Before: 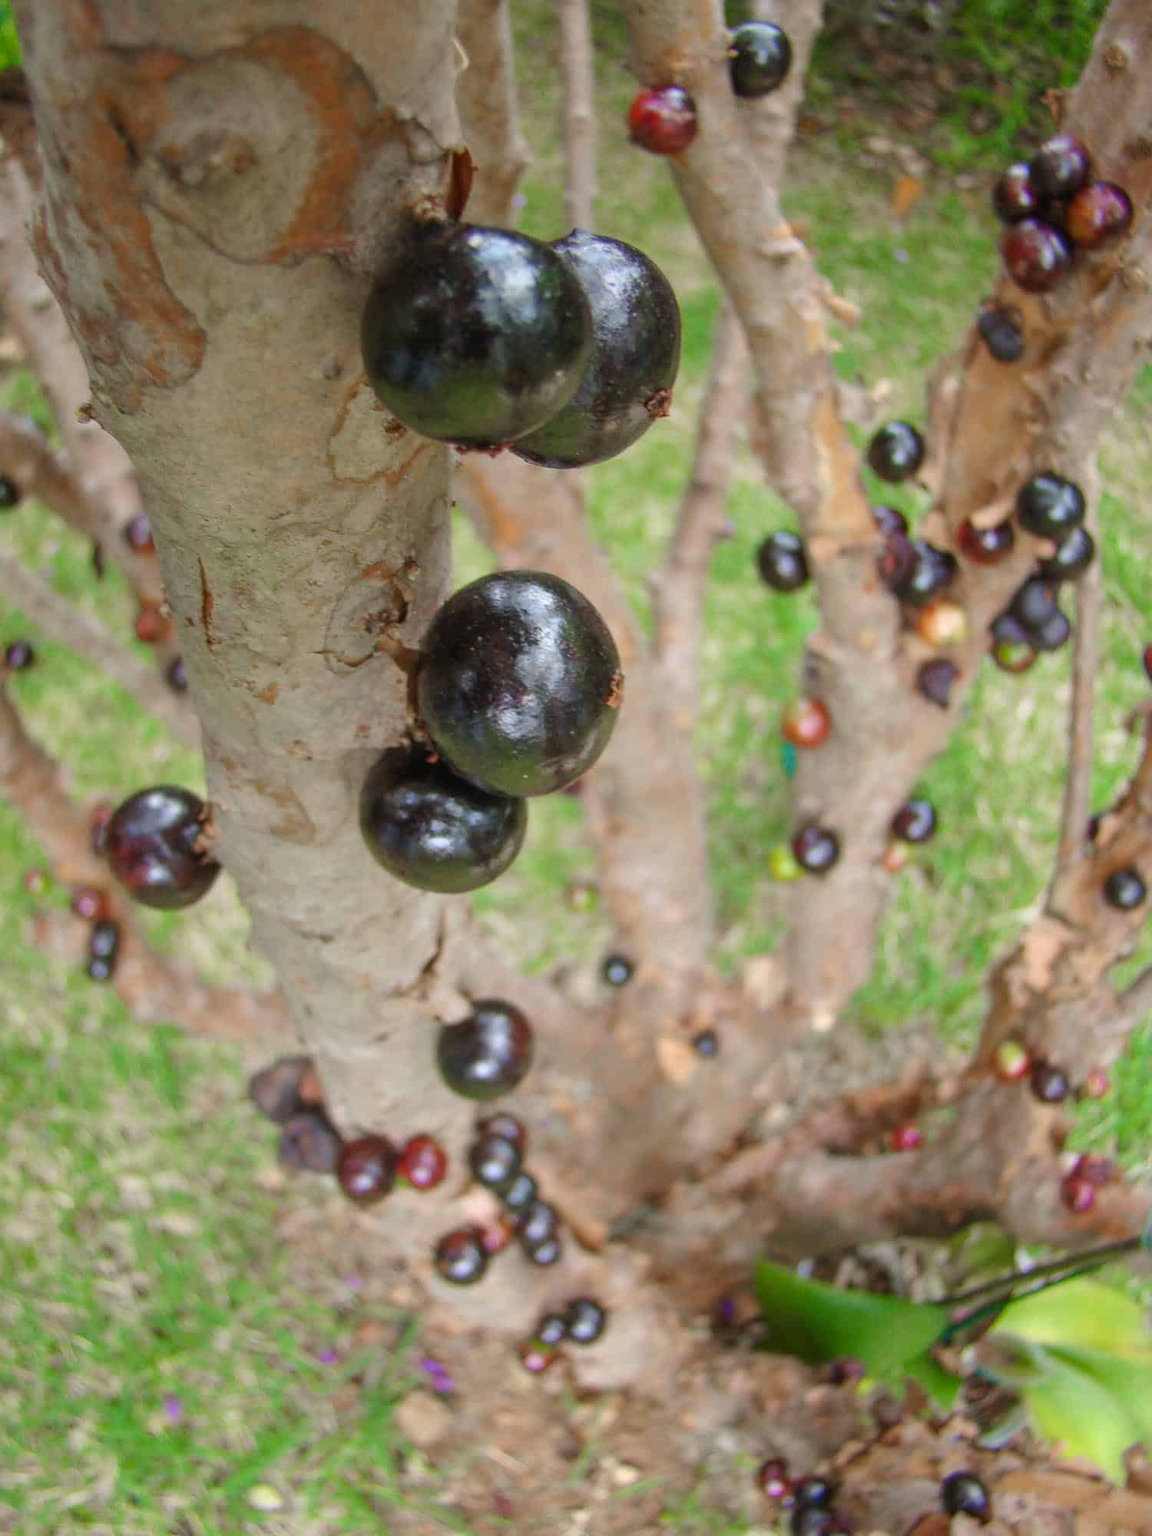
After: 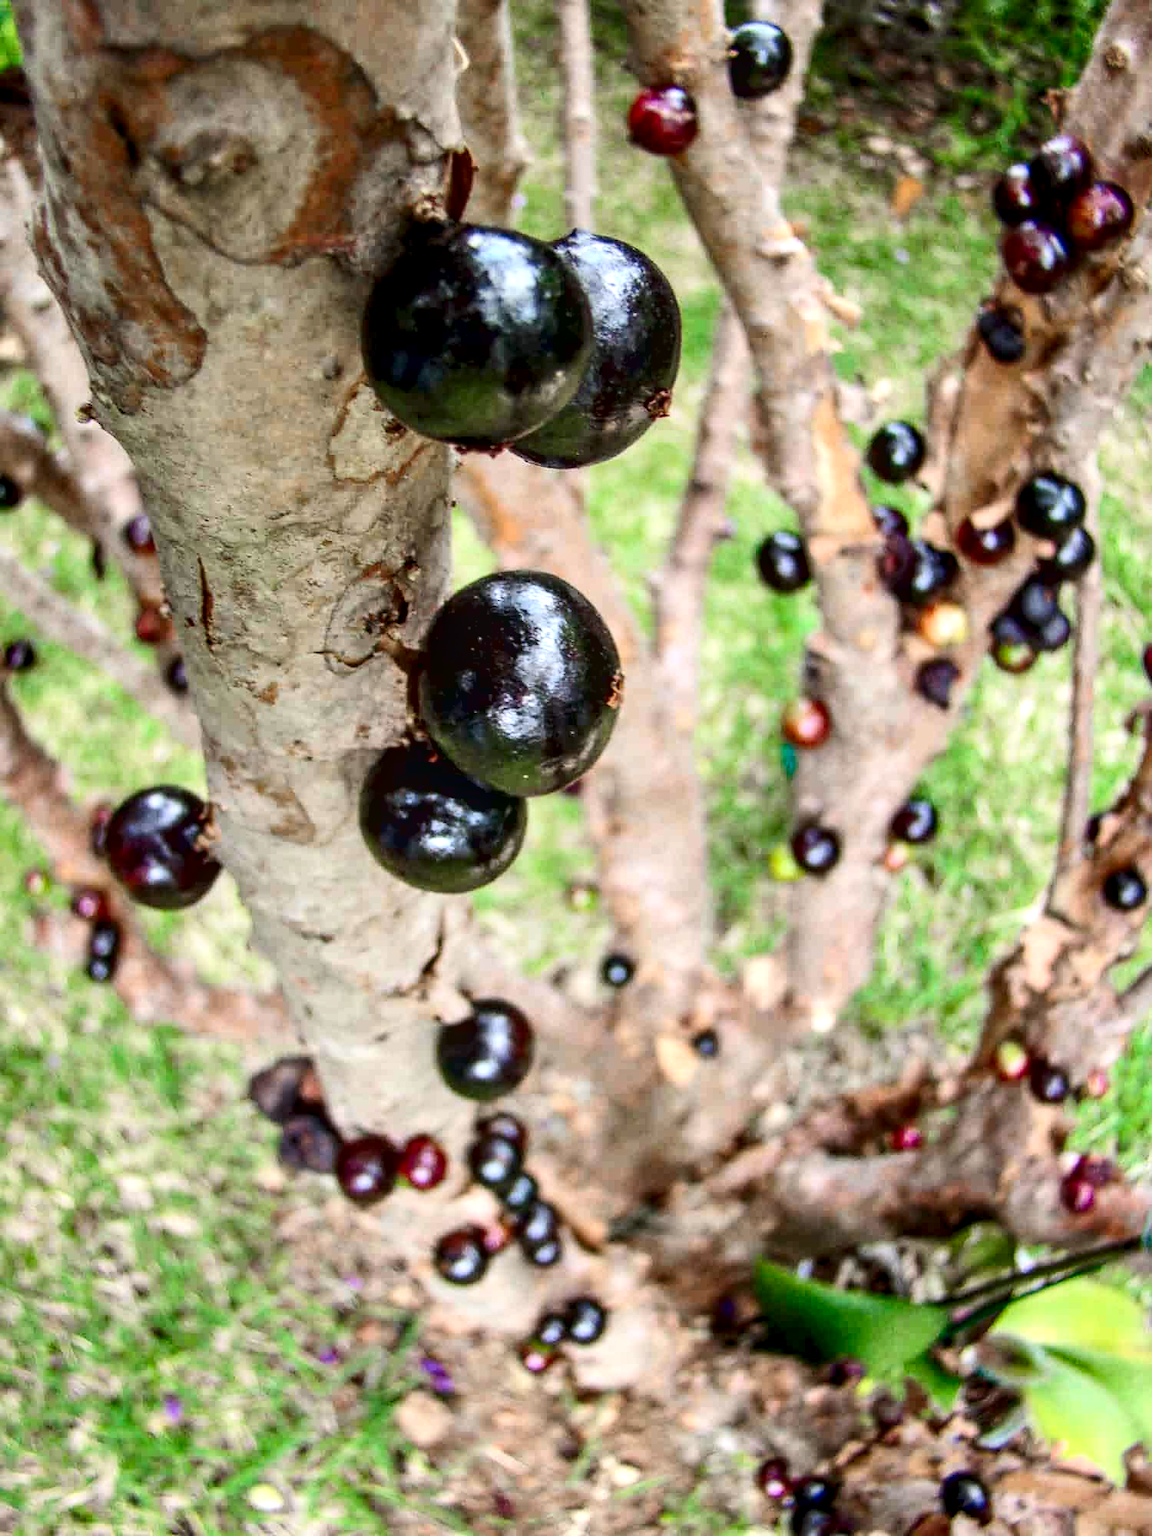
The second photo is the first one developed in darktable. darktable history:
local contrast: on, module defaults
contrast brightness saturation: contrast 0.24, brightness 0.09
contrast equalizer: octaves 7, y [[0.627 ×6], [0.563 ×6], [0 ×6], [0 ×6], [0 ×6]]
